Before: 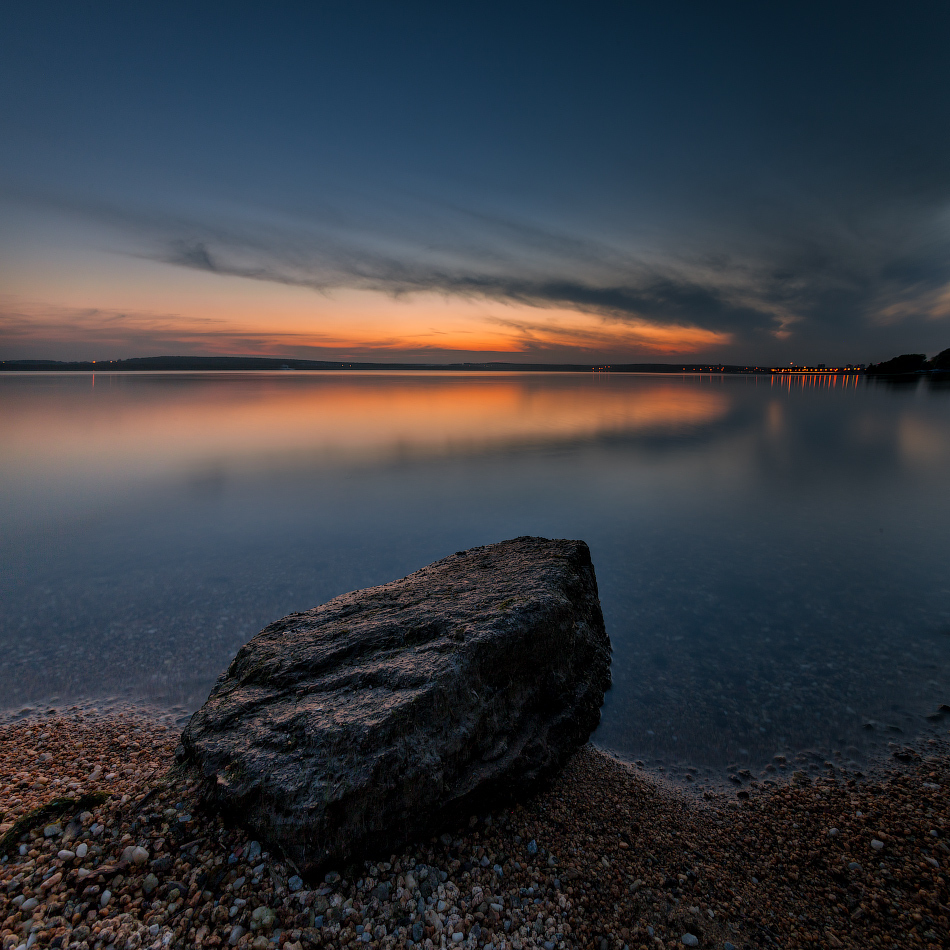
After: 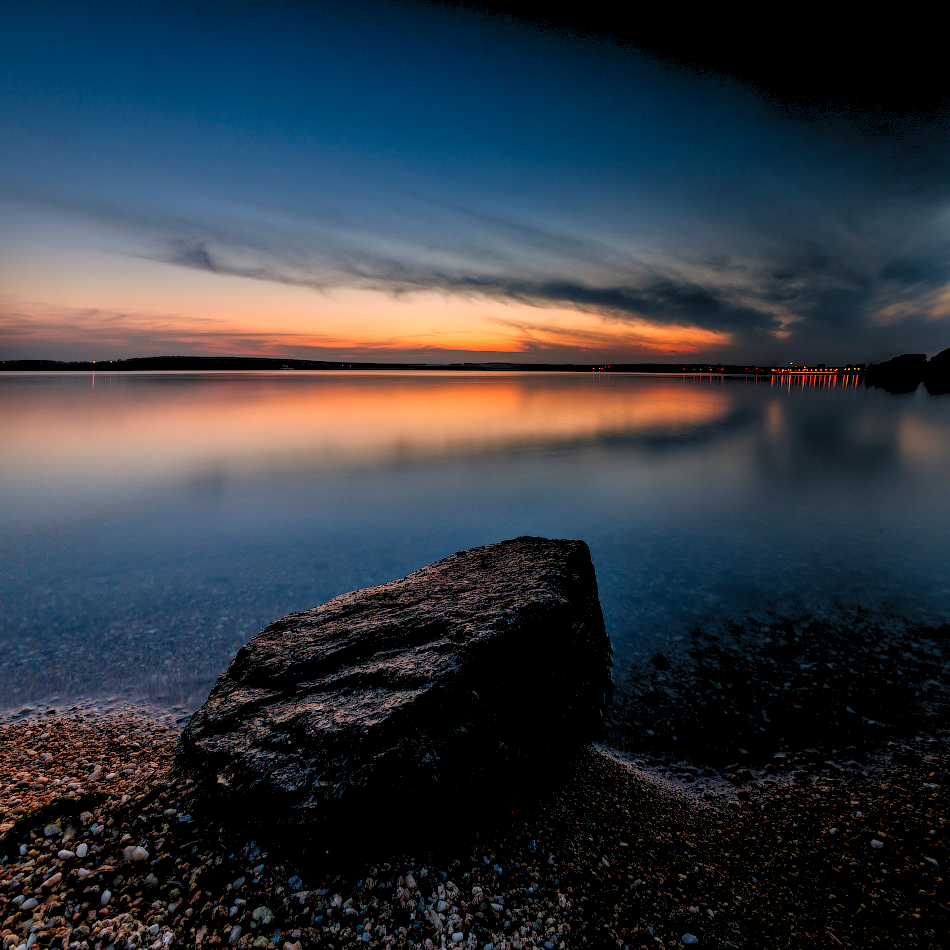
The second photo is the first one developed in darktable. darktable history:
color correction: highlights b* 0.031, saturation 0.8
levels: levels [0.072, 0.414, 0.976]
contrast brightness saturation: contrast 0.186, brightness -0.101, saturation 0.209
